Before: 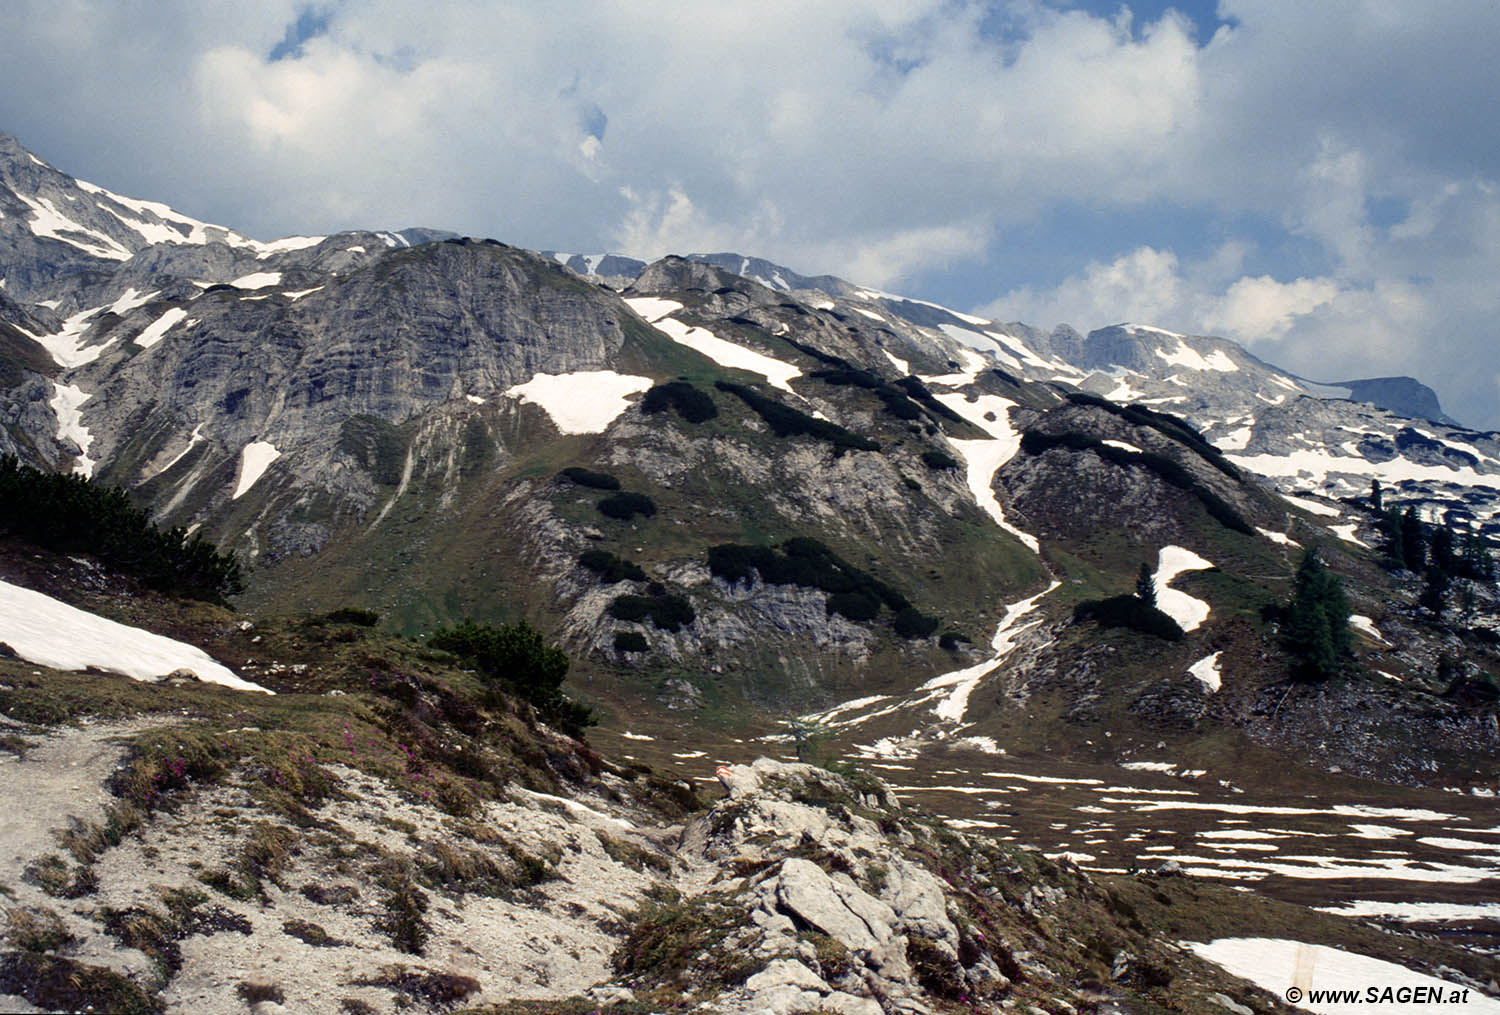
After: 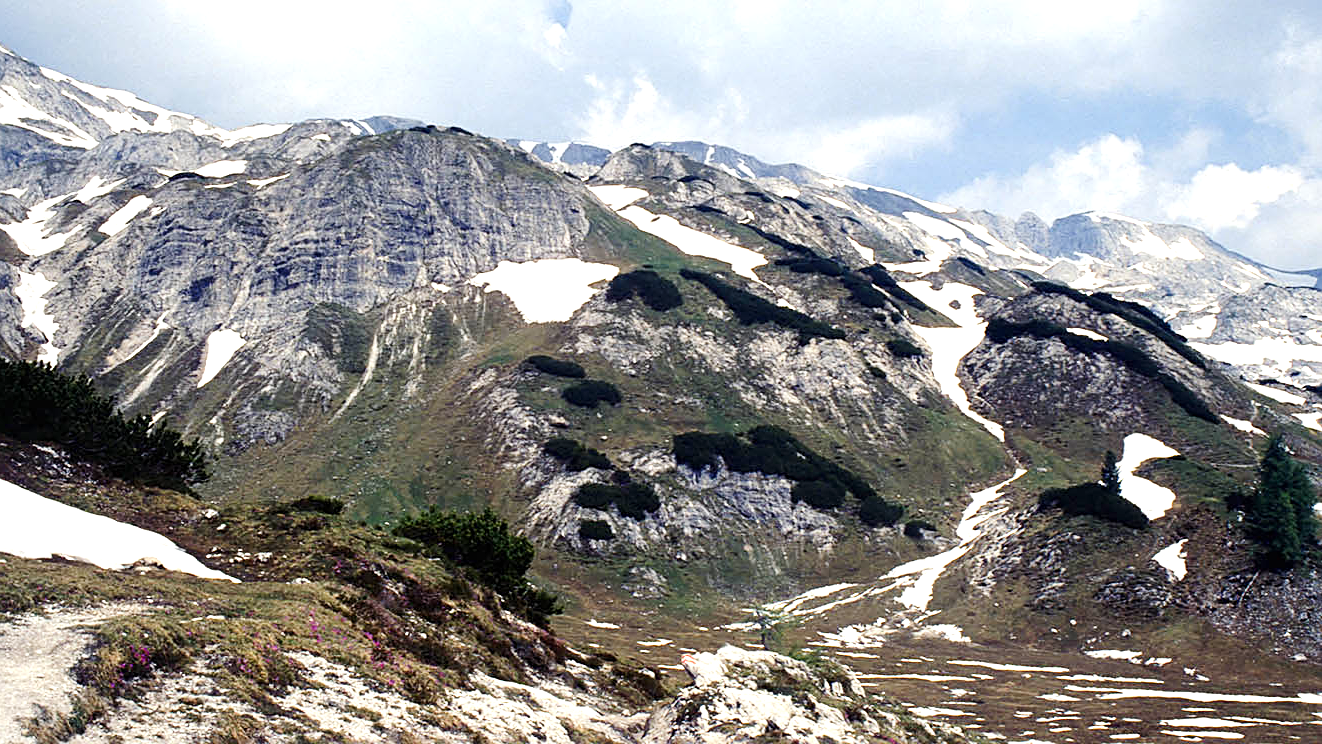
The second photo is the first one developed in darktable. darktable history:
sharpen: on, module defaults
exposure: black level correction 0, exposure 1 EV, compensate highlight preservation false
tone curve: curves: ch0 [(0, 0) (0.071, 0.058) (0.266, 0.268) (0.498, 0.542) (0.766, 0.807) (1, 0.983)]; ch1 [(0, 0) (0.346, 0.307) (0.408, 0.387) (0.463, 0.465) (0.482, 0.493) (0.502, 0.499) (0.517, 0.502) (0.55, 0.548) (0.597, 0.61) (0.651, 0.698) (1, 1)]; ch2 [(0, 0) (0.346, 0.34) (0.434, 0.46) (0.485, 0.494) (0.5, 0.498) (0.517, 0.506) (0.526, 0.539) (0.583, 0.603) (0.625, 0.659) (1, 1)], preserve colors none
crop and rotate: left 2.38%, top 11.054%, right 9.459%, bottom 15.637%
